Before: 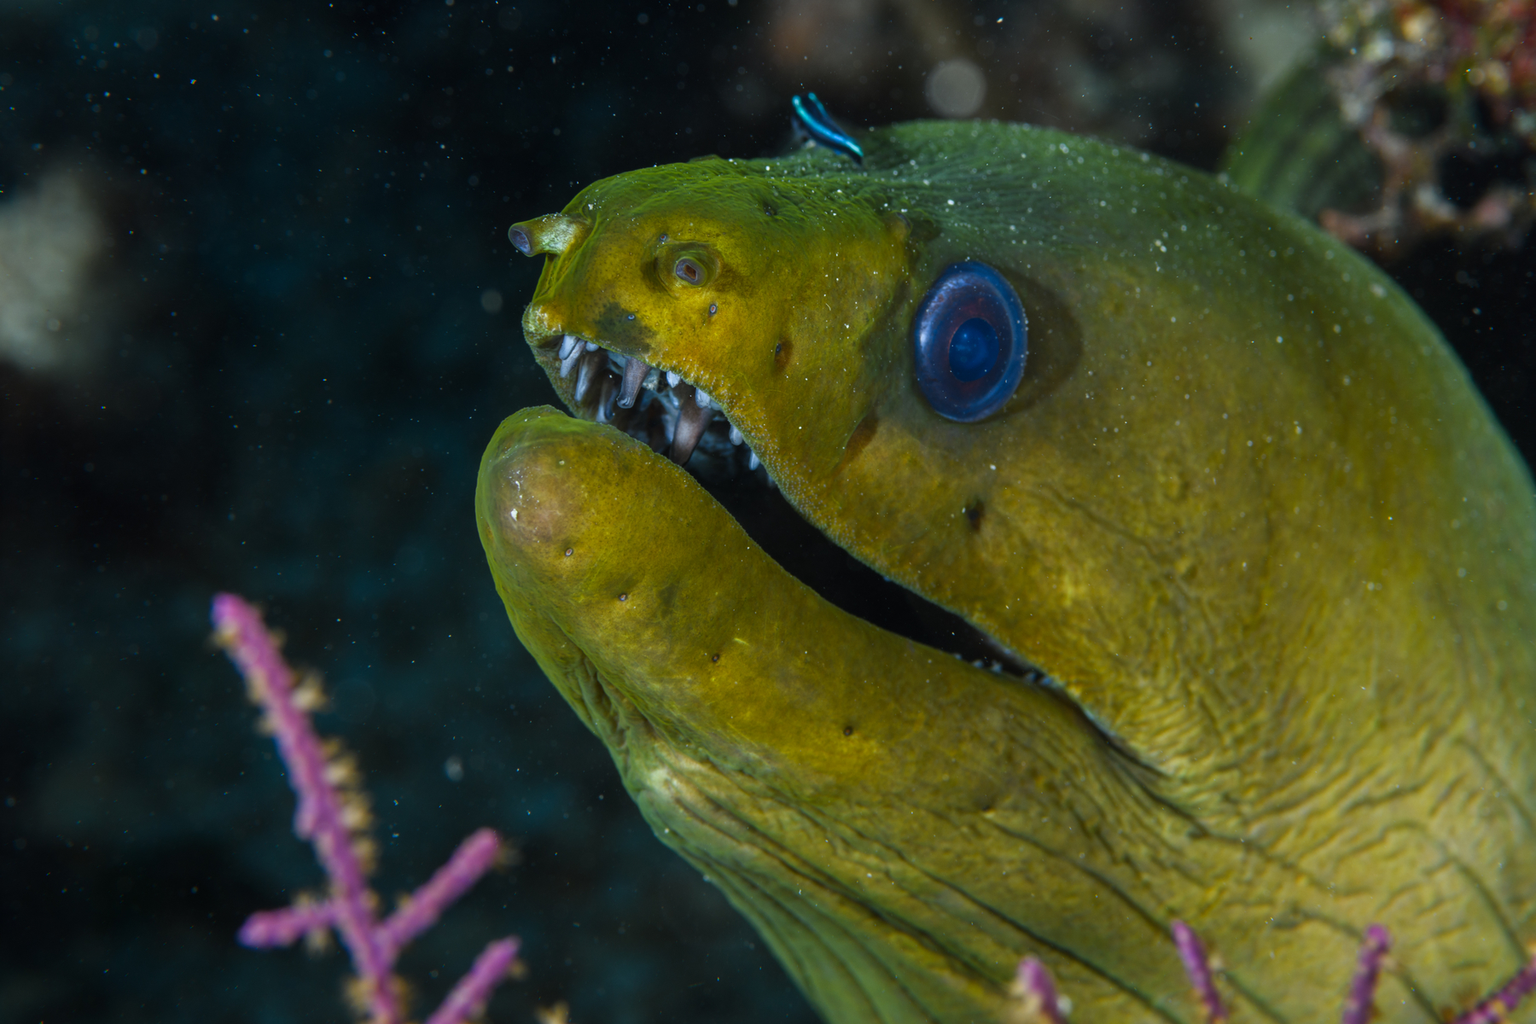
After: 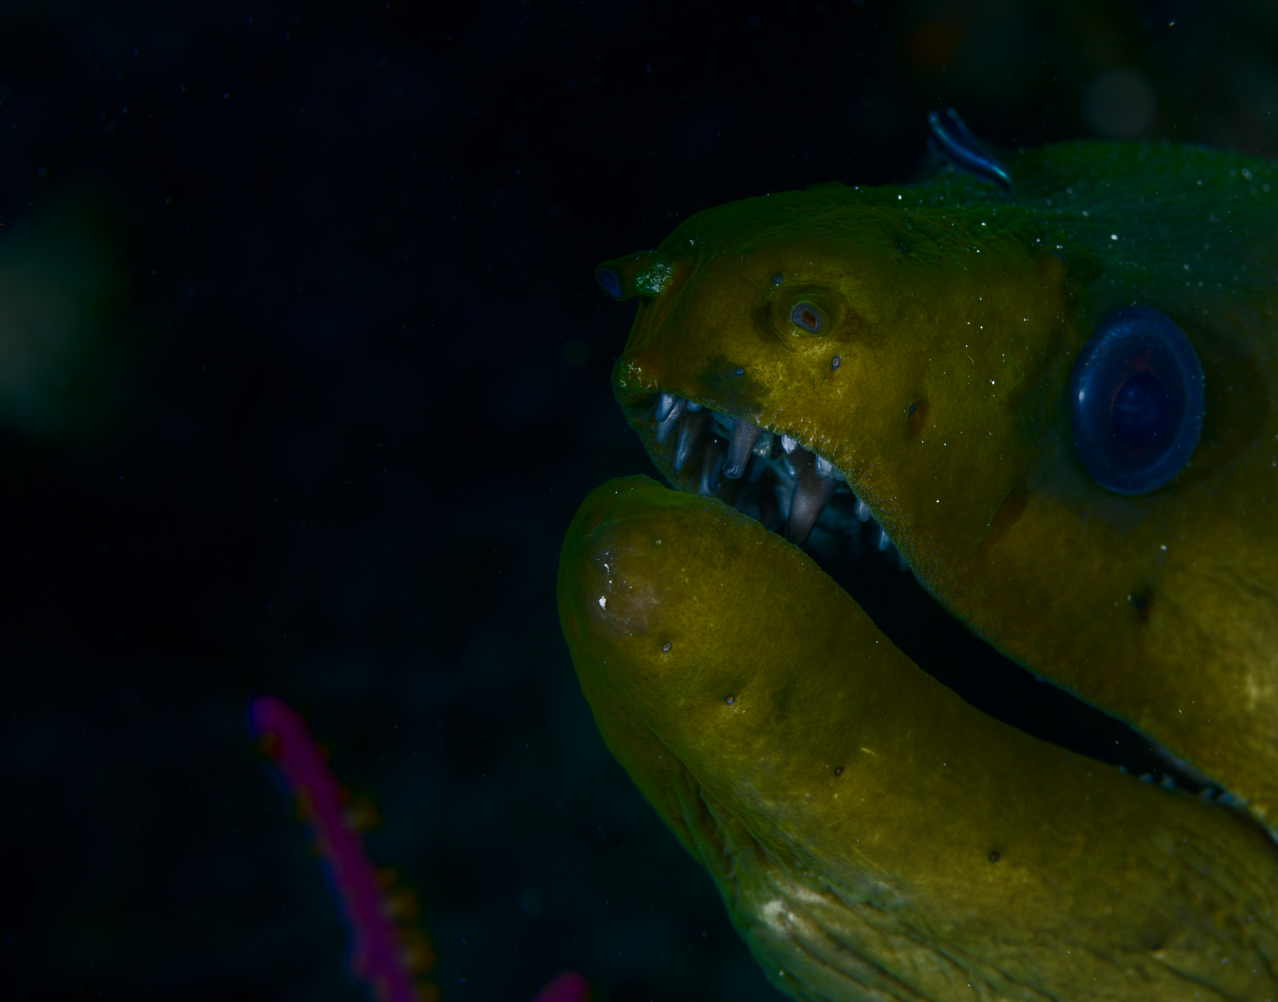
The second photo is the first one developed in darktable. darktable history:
color correction: highlights b* -0.001, saturation 0.556
color balance rgb: shadows lift › chroma 0.934%, shadows lift › hue 112.83°, power › luminance -7.623%, power › chroma 1.118%, power › hue 215.48°, linear chroma grading › global chroma 0.503%, perceptual saturation grading › global saturation 20%, perceptual saturation grading › highlights -24.791%, perceptual saturation grading › shadows 49.241%, global vibrance 9.993%
crop: right 28.951%, bottom 16.491%
shadows and highlights: shadows -87.98, highlights -36.99, soften with gaussian
